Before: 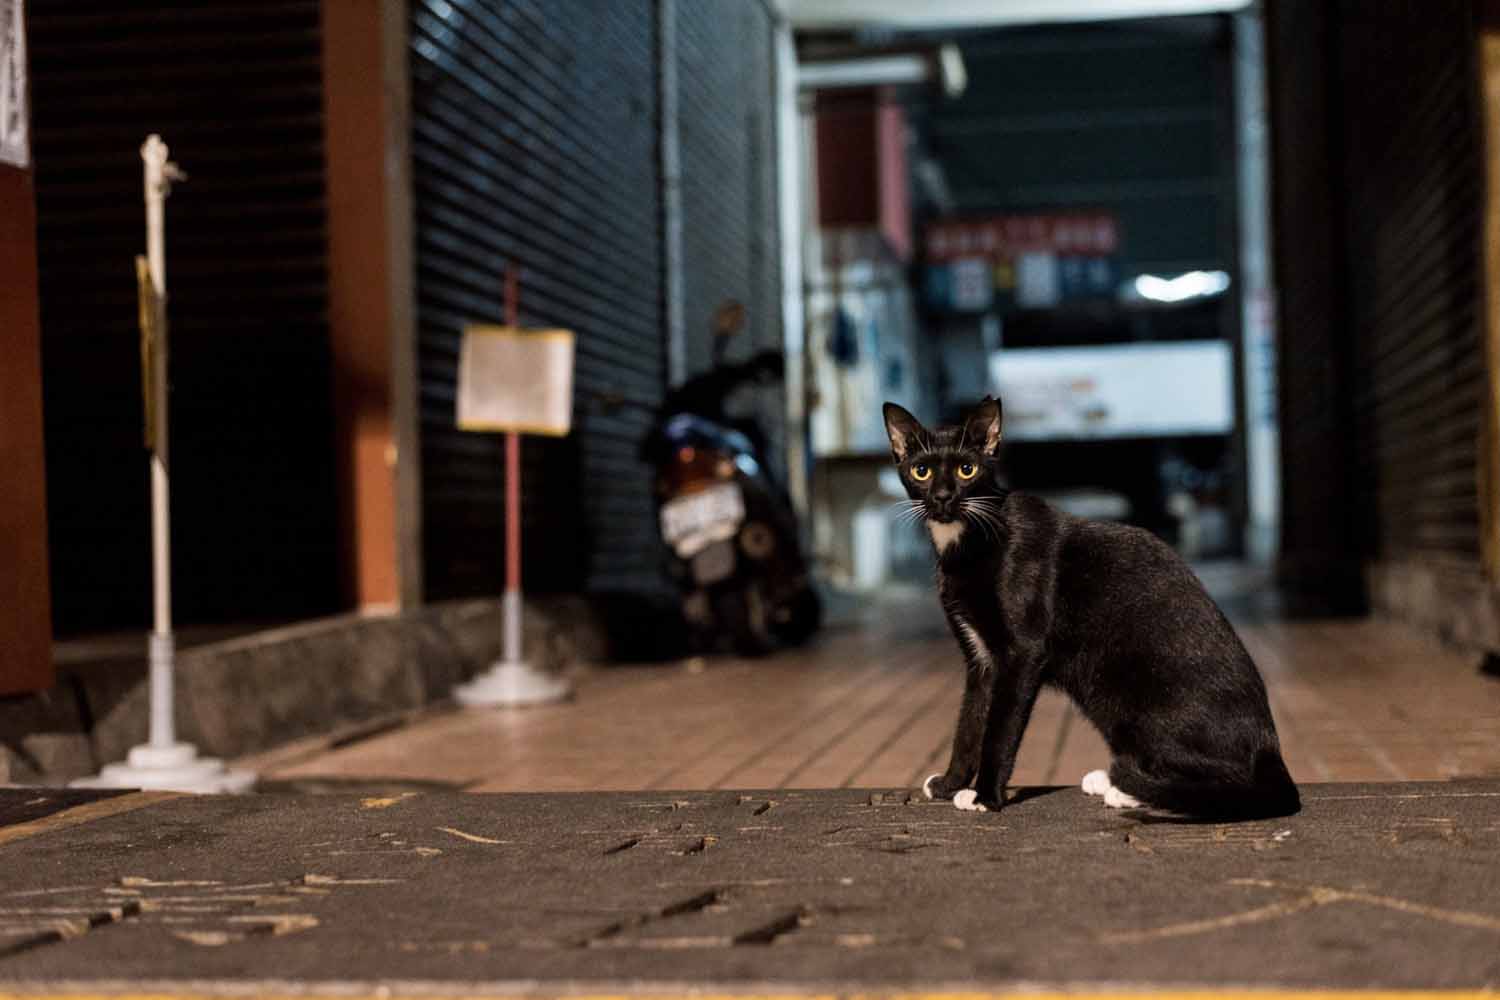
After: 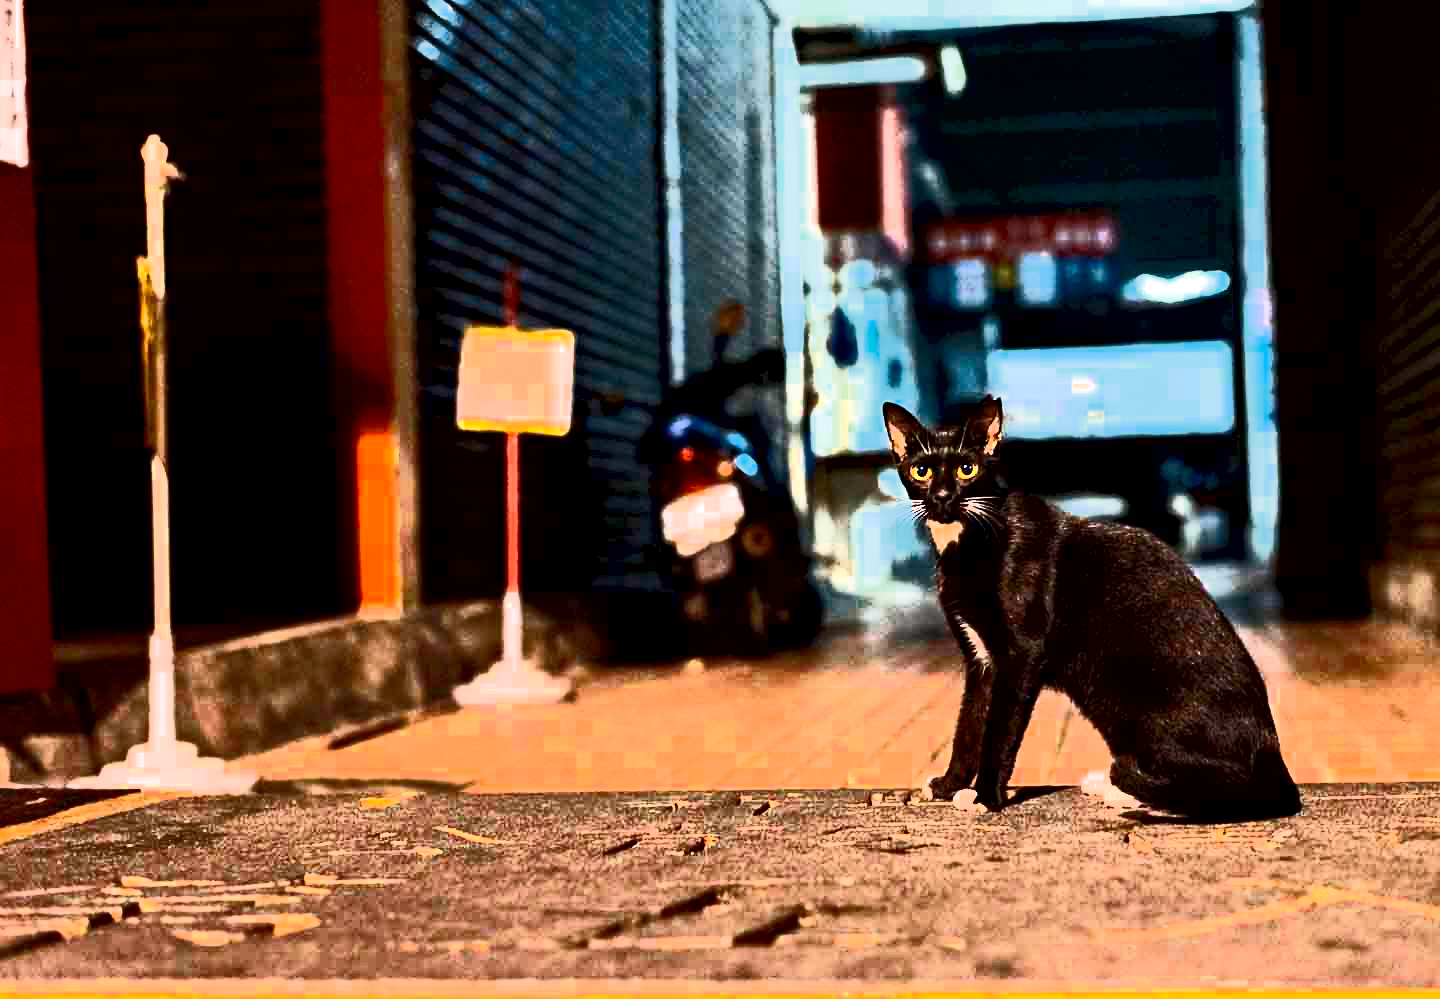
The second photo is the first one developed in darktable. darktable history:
exposure: black level correction 0.008, exposure 0.987 EV, compensate exposure bias true, compensate highlight preservation false
color zones: curves: ch0 [(0, 0.5) (0.125, 0.4) (0.25, 0.5) (0.375, 0.4) (0.5, 0.4) (0.625, 0.35) (0.75, 0.35) (0.875, 0.5)]; ch1 [(0, 0.35) (0.125, 0.45) (0.25, 0.35) (0.375, 0.35) (0.5, 0.35) (0.625, 0.35) (0.75, 0.45) (0.875, 0.35)]; ch2 [(0, 0.6) (0.125, 0.5) (0.25, 0.5) (0.375, 0.6) (0.5, 0.6) (0.625, 0.5) (0.75, 0.5) (0.875, 0.5)]
crop: right 3.964%, bottom 0.039%
contrast brightness saturation: contrast 0.816, brightness 0.61, saturation 0.597
haze removal: compatibility mode true, adaptive false
tone equalizer: -8 EV -0.777 EV, -7 EV -0.687 EV, -6 EV -0.56 EV, -5 EV -0.398 EV, -3 EV 0.368 EV, -2 EV 0.6 EV, -1 EV 0.676 EV, +0 EV 0.755 EV, edges refinement/feathering 500, mask exposure compensation -1.57 EV, preserve details no
